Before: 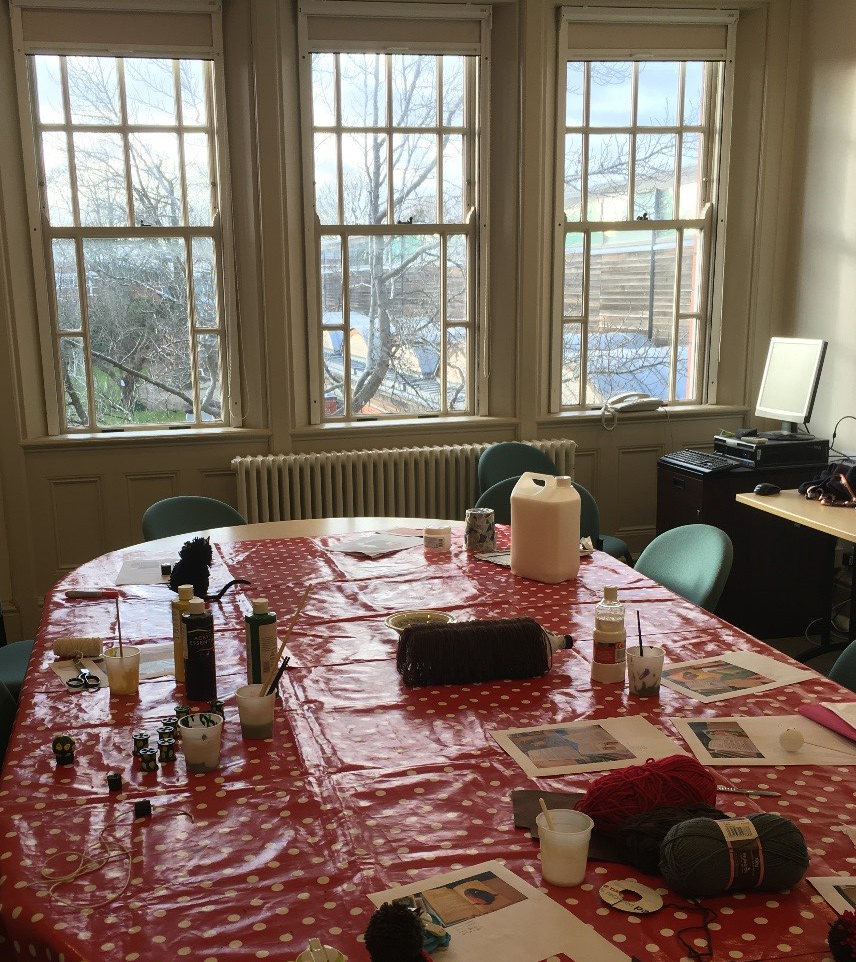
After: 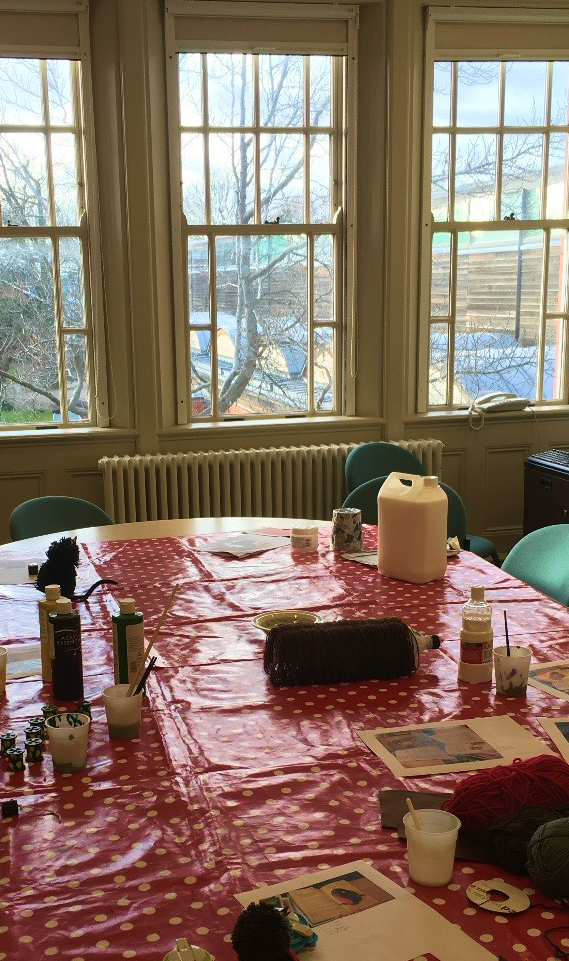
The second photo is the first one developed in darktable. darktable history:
tone equalizer: on, module defaults
velvia: strength 49.97%
exposure: compensate highlight preservation false
crop and rotate: left 15.636%, right 17.8%
